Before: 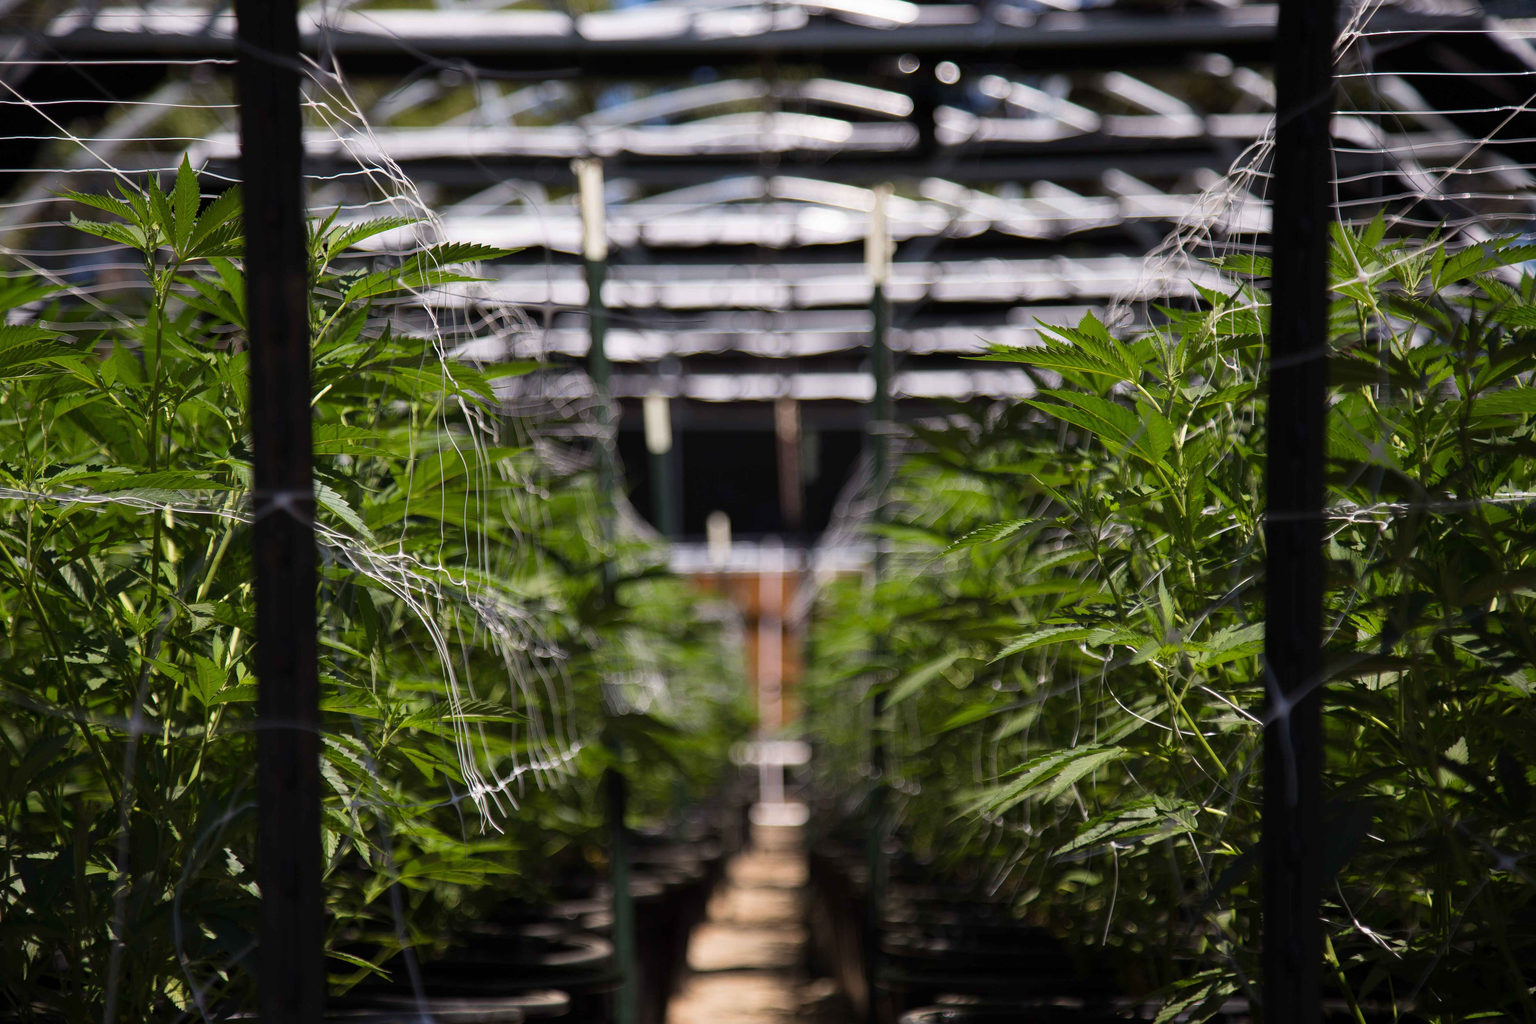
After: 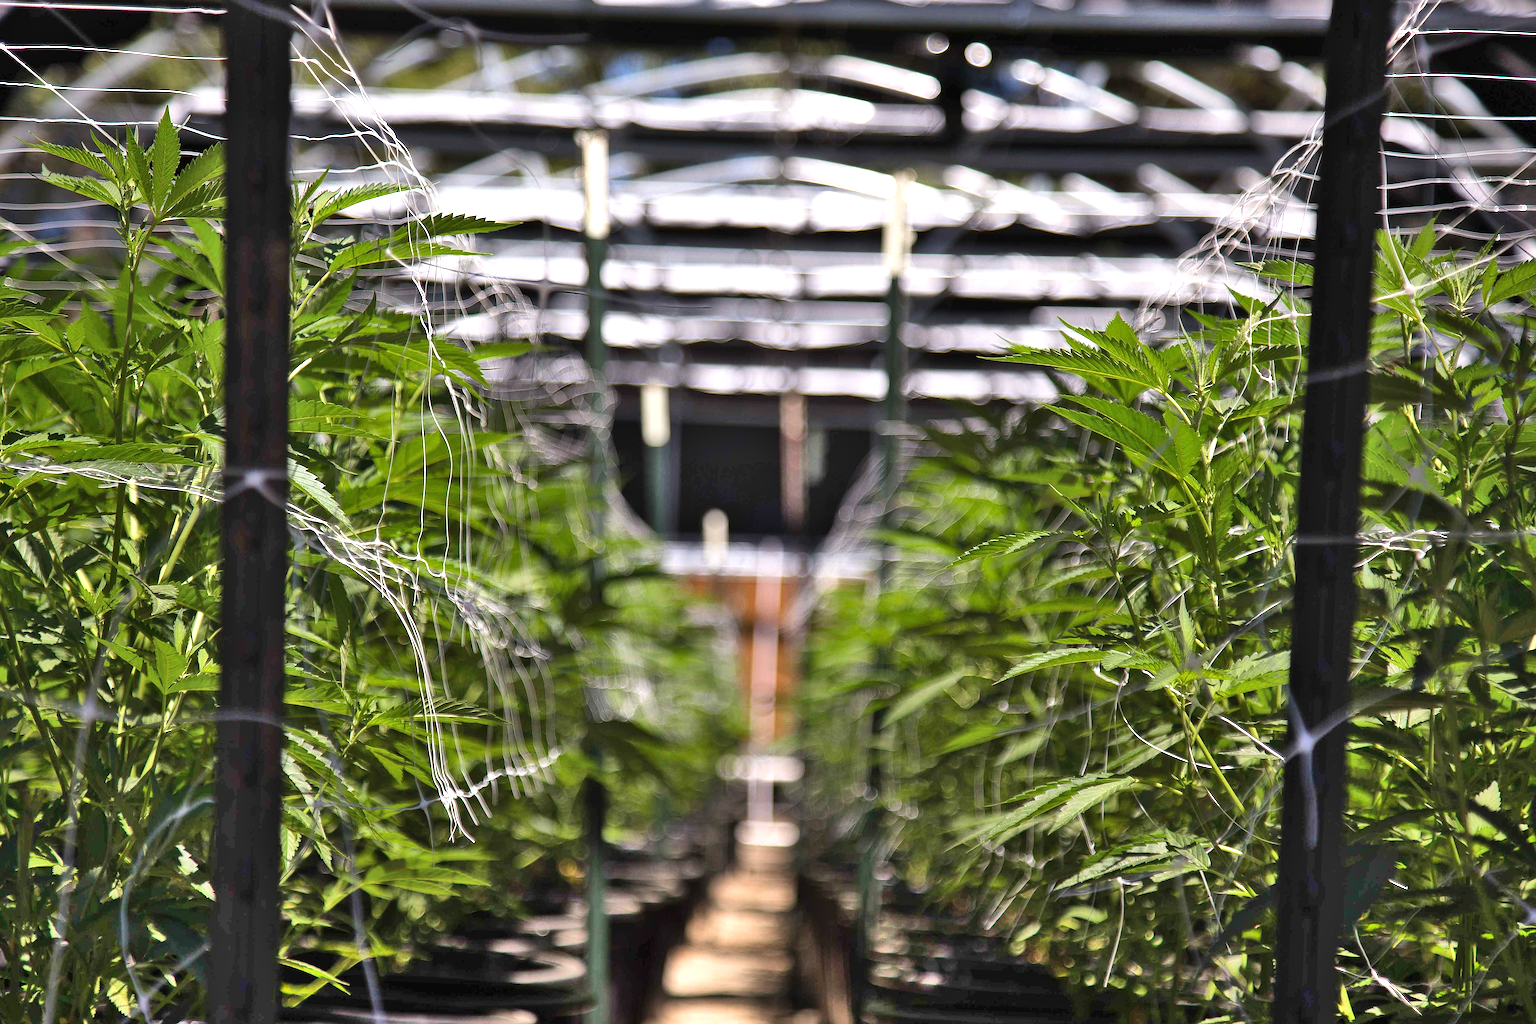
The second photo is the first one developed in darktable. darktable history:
shadows and highlights: shadows 73.84, highlights -26.36, soften with gaussian
exposure: black level correction 0, exposure 0.699 EV, compensate highlight preservation false
crop and rotate: angle -2.37°
sharpen: radius 1.376, amount 1.242, threshold 0.765
